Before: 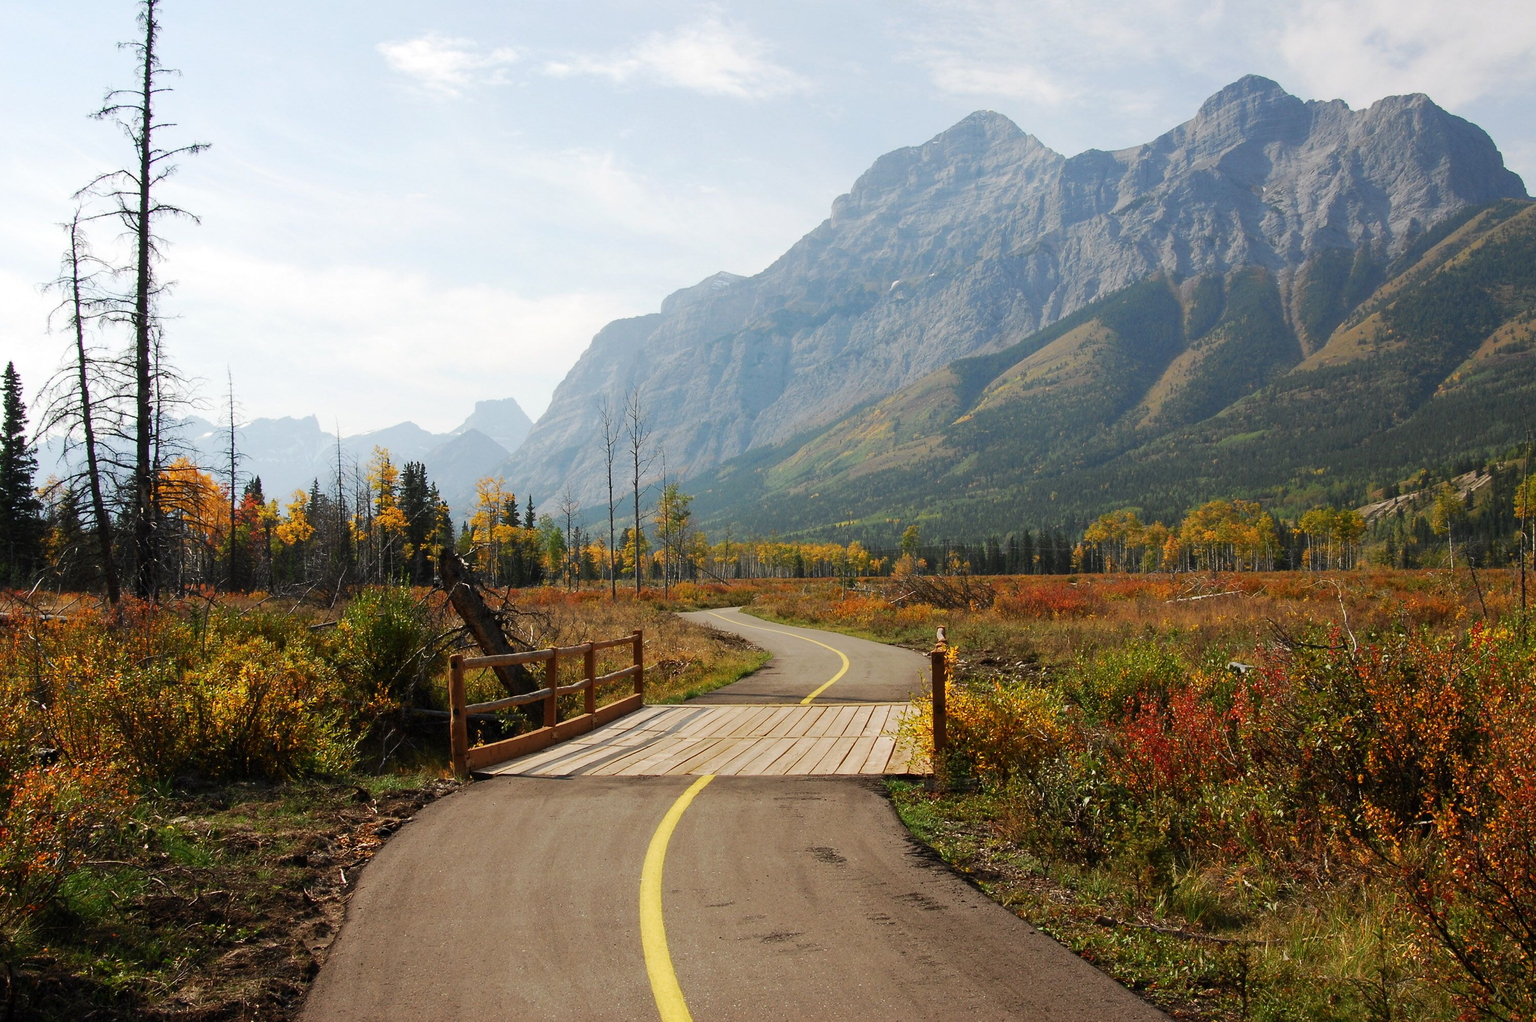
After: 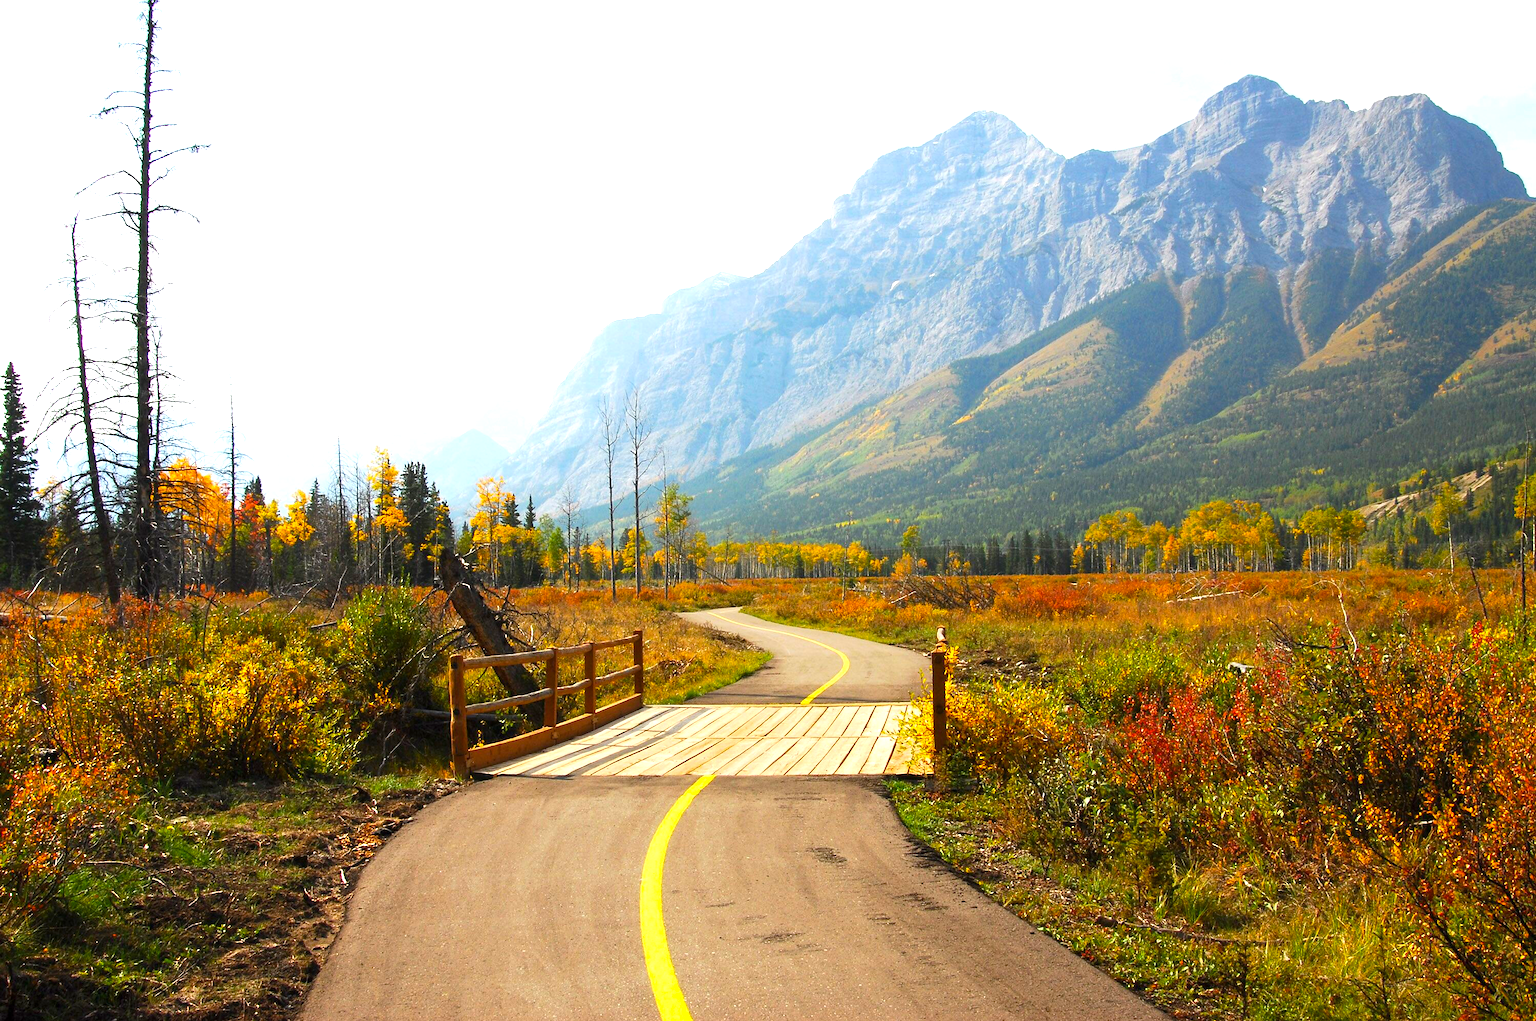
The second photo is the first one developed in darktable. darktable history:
color balance rgb: perceptual saturation grading › global saturation 25%, global vibrance 20%
exposure: exposure 0.999 EV, compensate highlight preservation false
